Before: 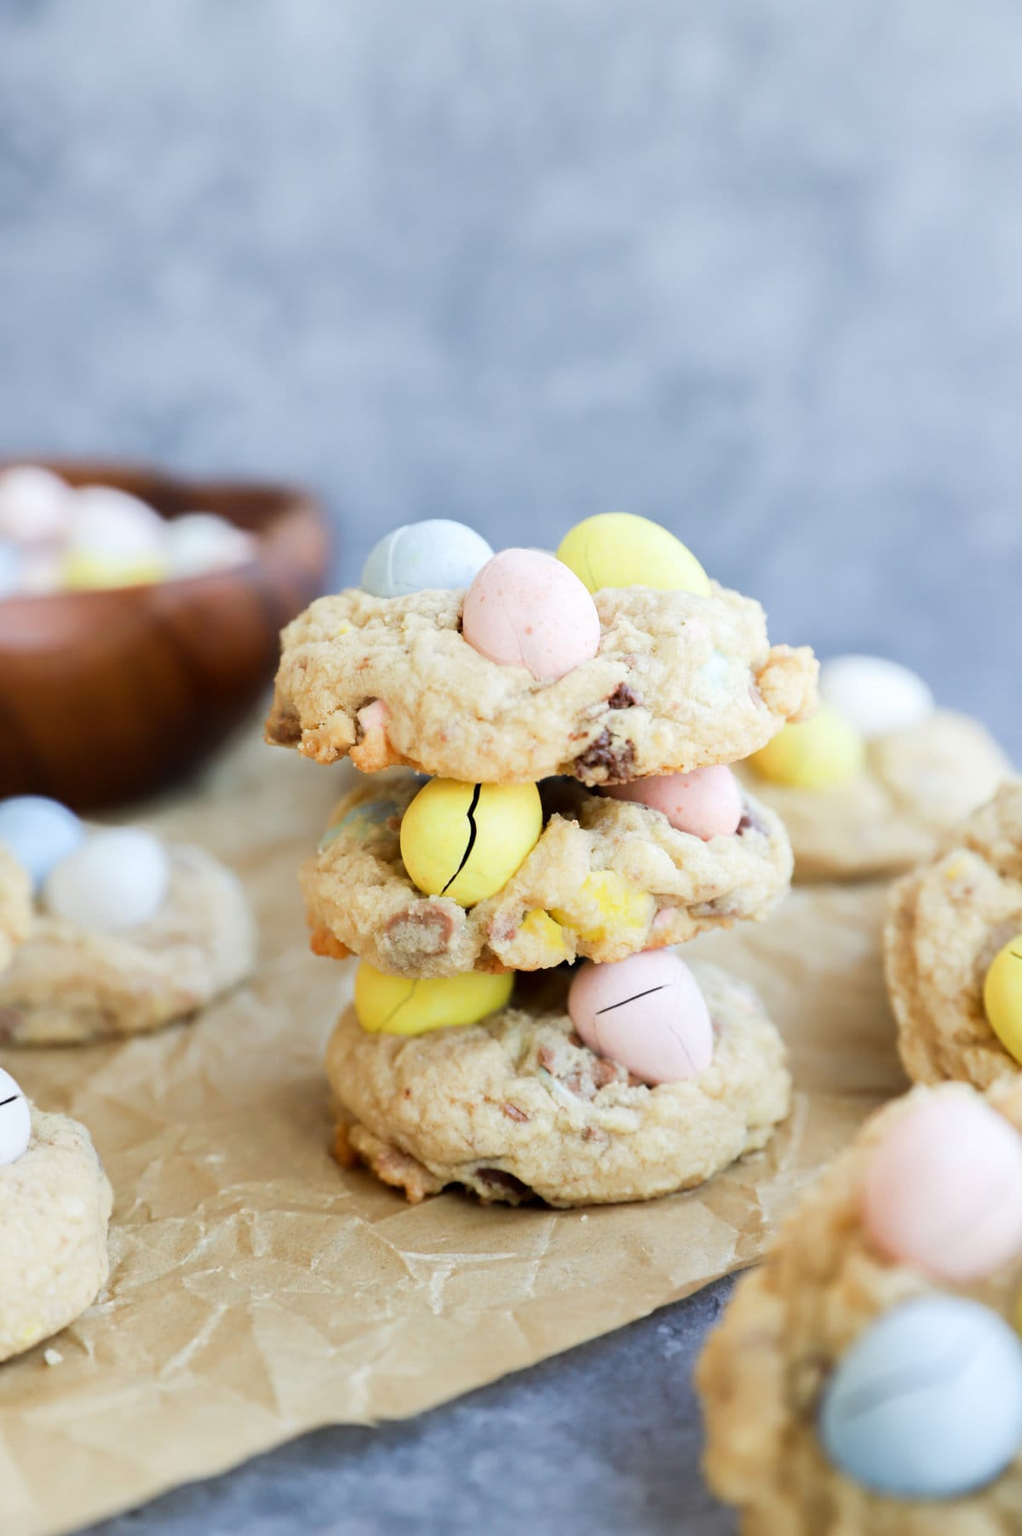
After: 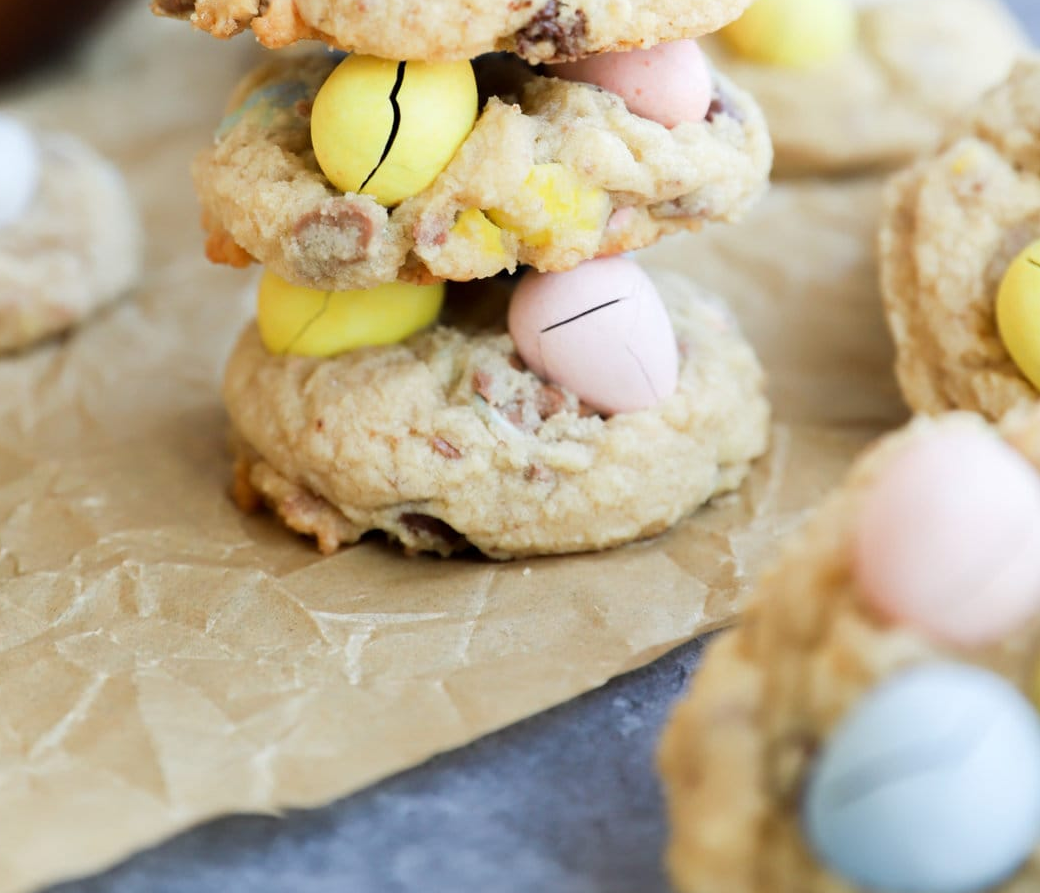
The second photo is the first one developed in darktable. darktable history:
color correction: highlights b* 0.005
crop and rotate: left 13.26%, top 47.65%, bottom 2.824%
